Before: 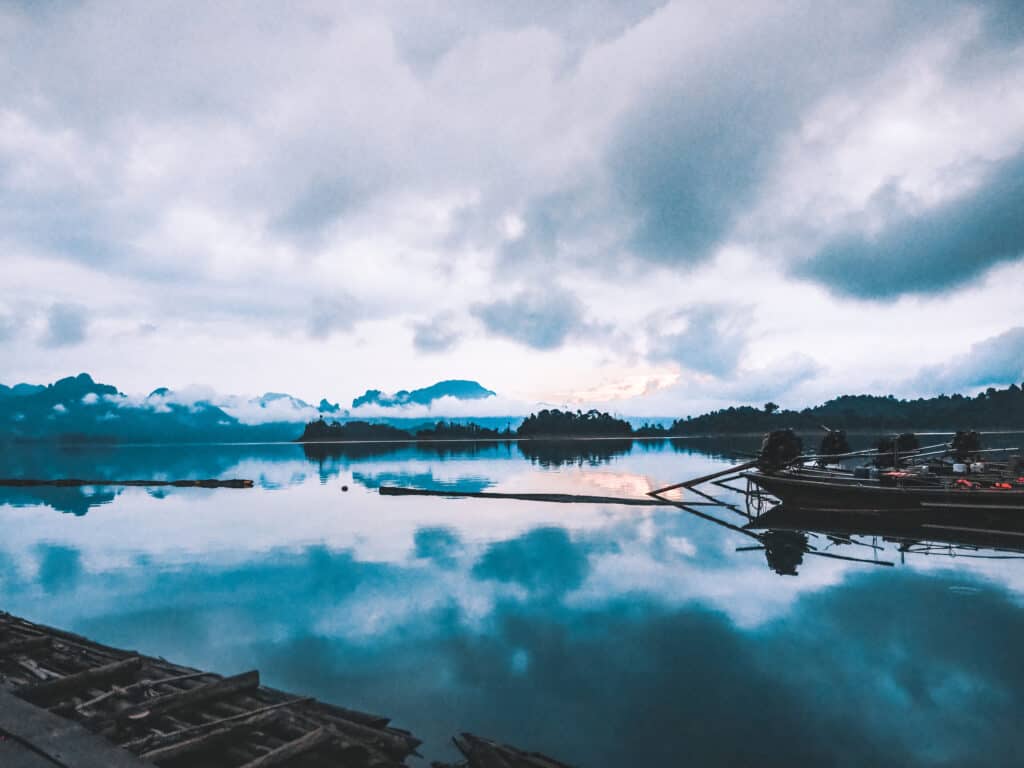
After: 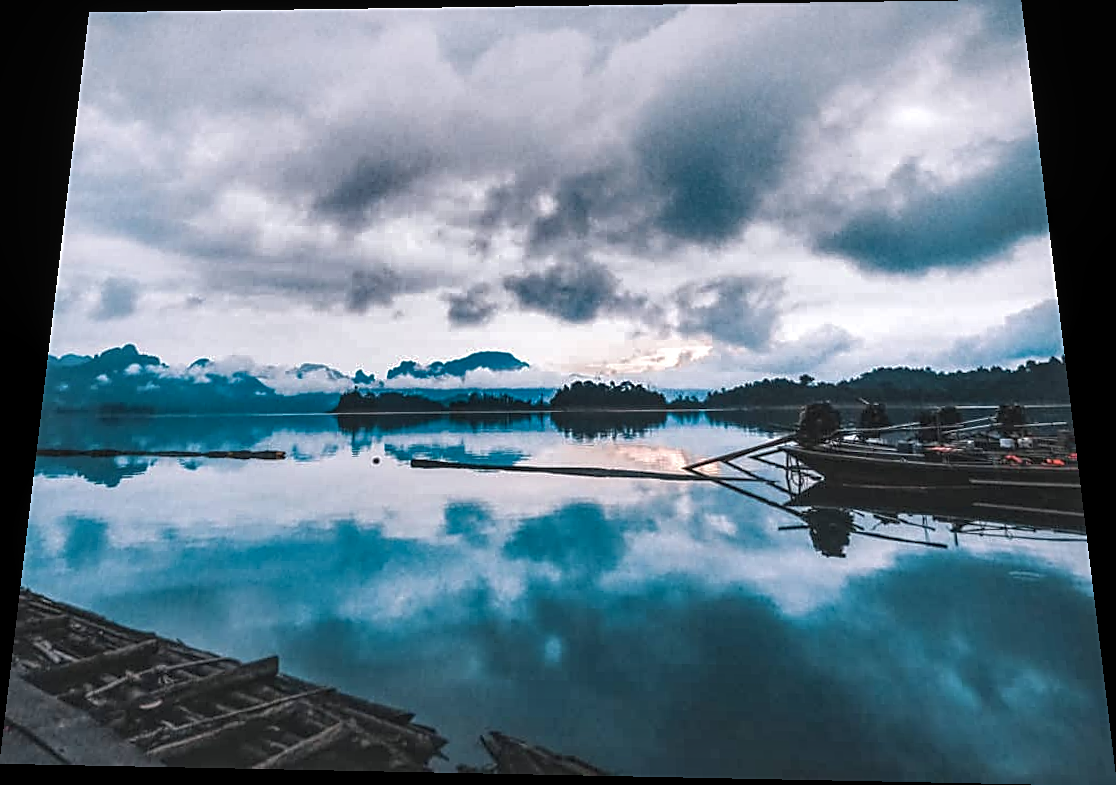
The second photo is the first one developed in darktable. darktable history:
shadows and highlights: shadows 19.13, highlights -83.41, soften with gaussian
base curve: curves: ch0 [(0, 0) (0.74, 0.67) (1, 1)]
sharpen: on, module defaults
rotate and perspective: rotation 0.128°, lens shift (vertical) -0.181, lens shift (horizontal) -0.044, shear 0.001, automatic cropping off
color correction: highlights a* -0.182, highlights b* -0.124
local contrast: highlights 99%, shadows 86%, detail 160%, midtone range 0.2
